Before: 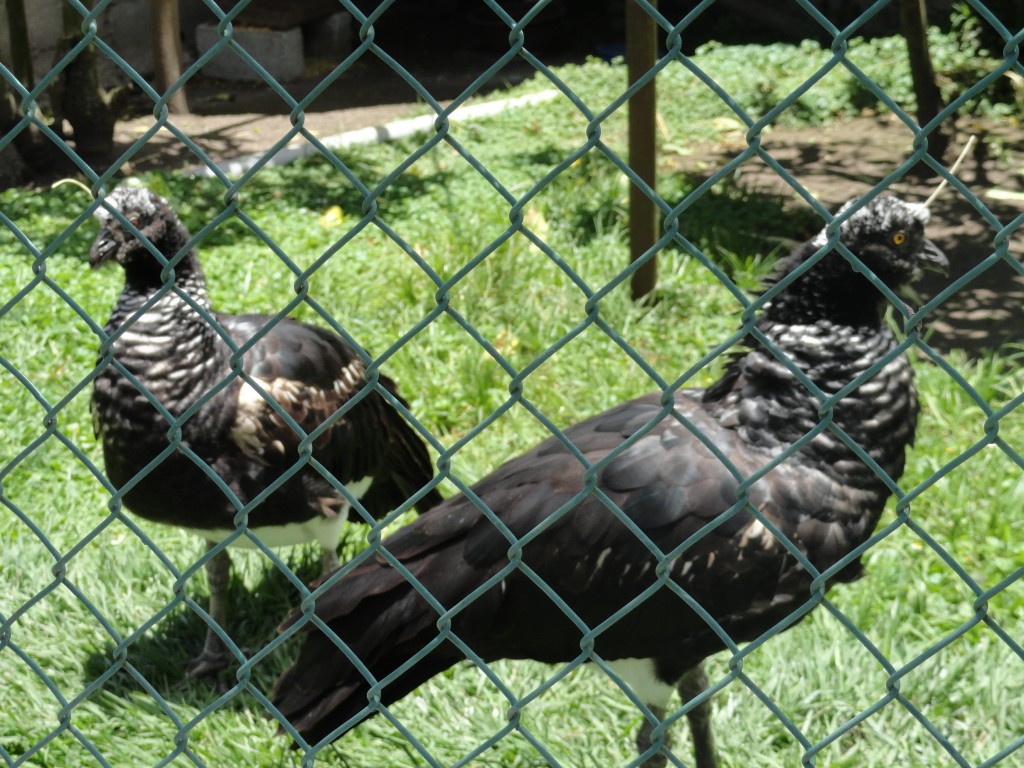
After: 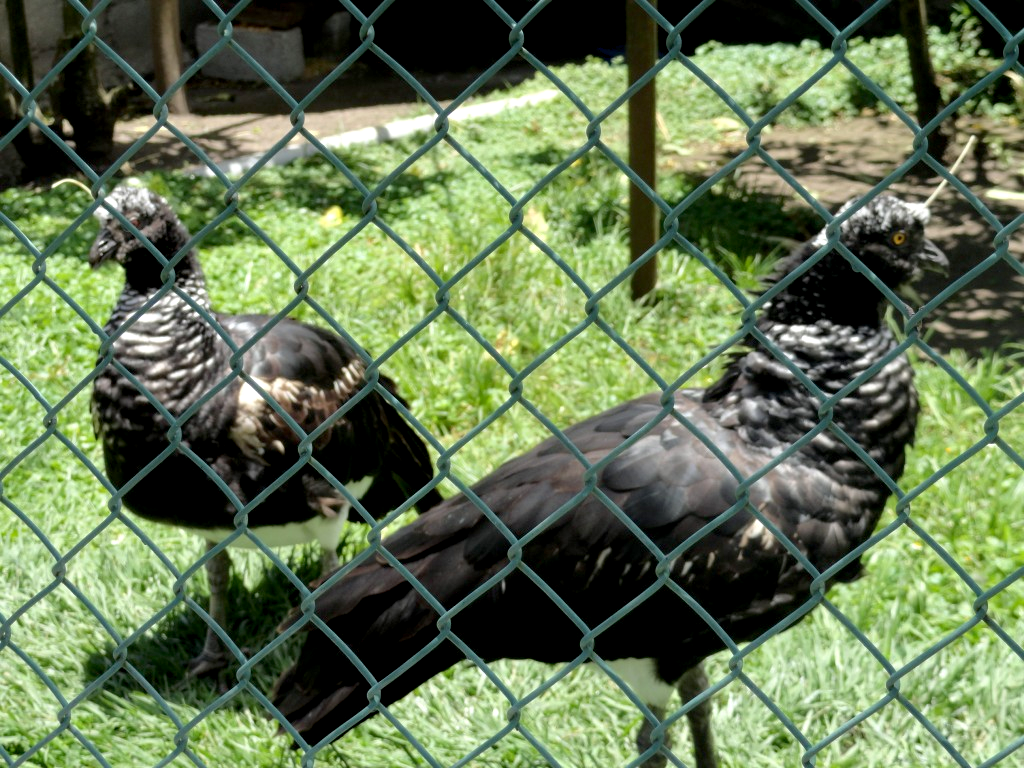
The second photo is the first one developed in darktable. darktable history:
exposure: black level correction 0.007, exposure 0.155 EV, compensate exposure bias true, compensate highlight preservation false
